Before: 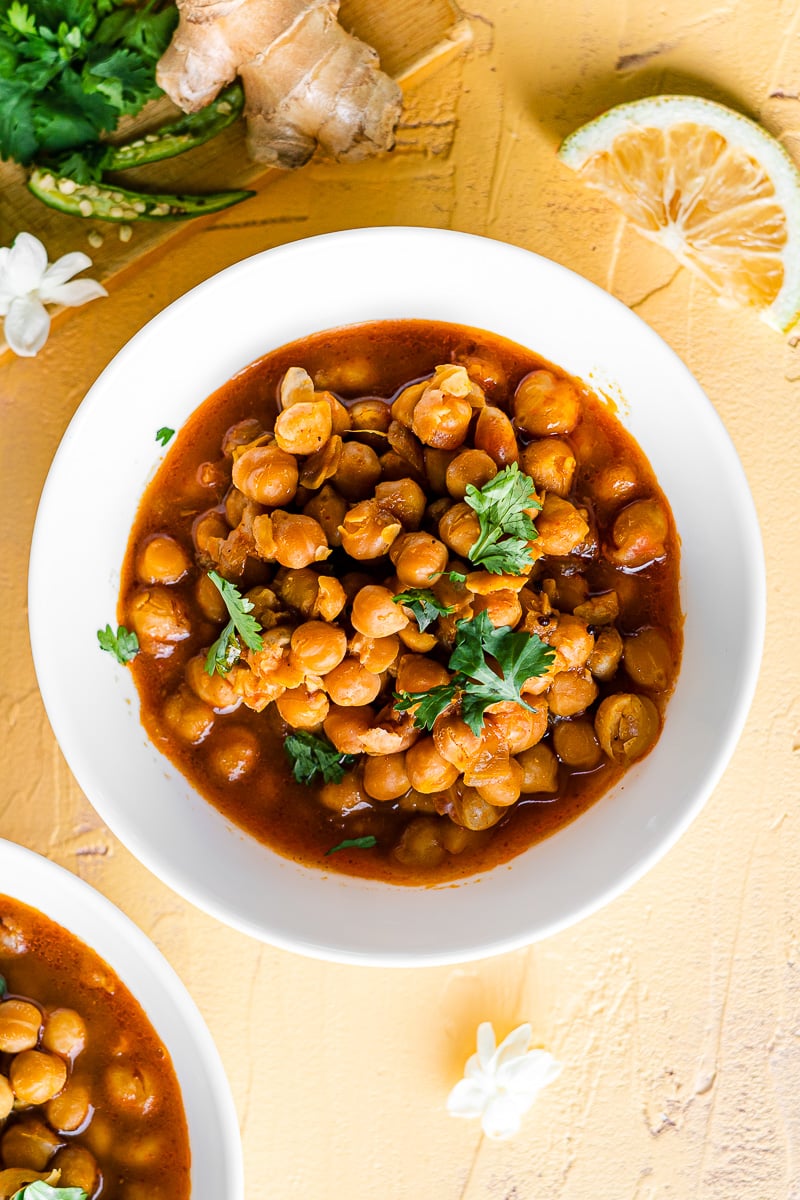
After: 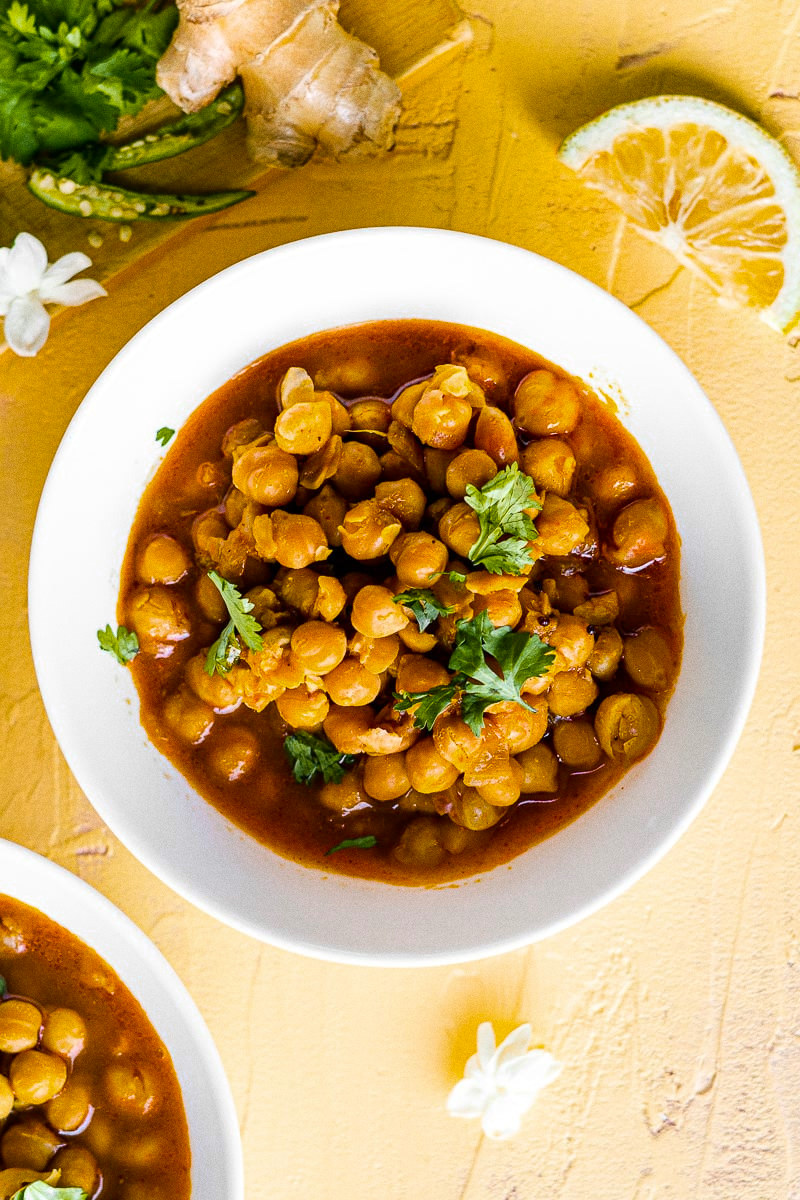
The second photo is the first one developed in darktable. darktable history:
color balance rgb: perceptual saturation grading › global saturation 30%
contrast brightness saturation: saturation -0.1
grain: coarseness 0.09 ISO
color zones: curves: ch0 [(0.254, 0.492) (0.724, 0.62)]; ch1 [(0.25, 0.528) (0.719, 0.796)]; ch2 [(0, 0.472) (0.25, 0.5) (0.73, 0.184)]
